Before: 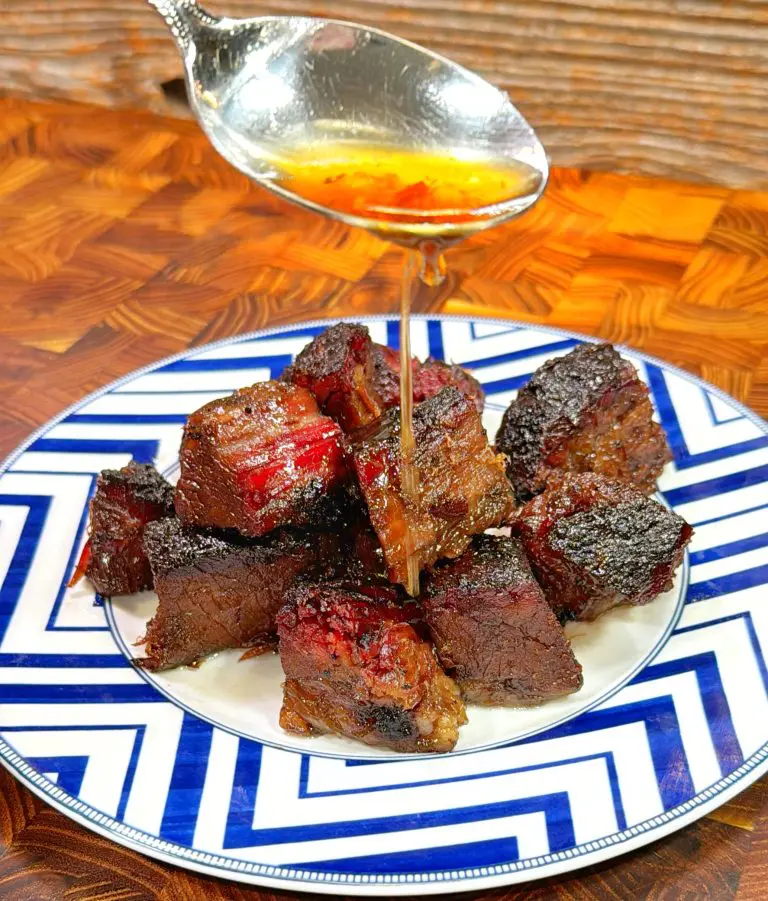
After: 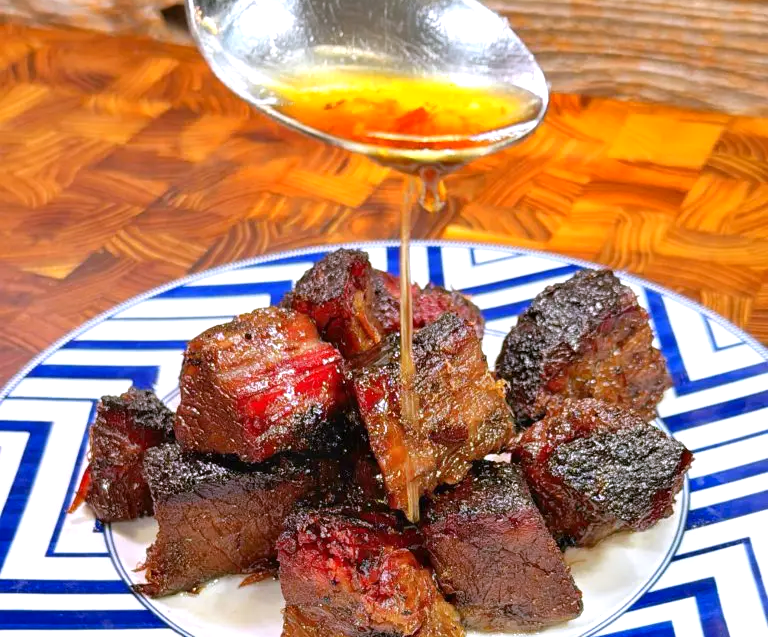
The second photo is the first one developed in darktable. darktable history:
crop and rotate: top 8.293%, bottom 20.996%
white balance: red 1.004, blue 1.096
shadows and highlights: shadows 52.34, highlights -28.23, soften with gaussian
exposure: exposure 0.191 EV, compensate highlight preservation false
